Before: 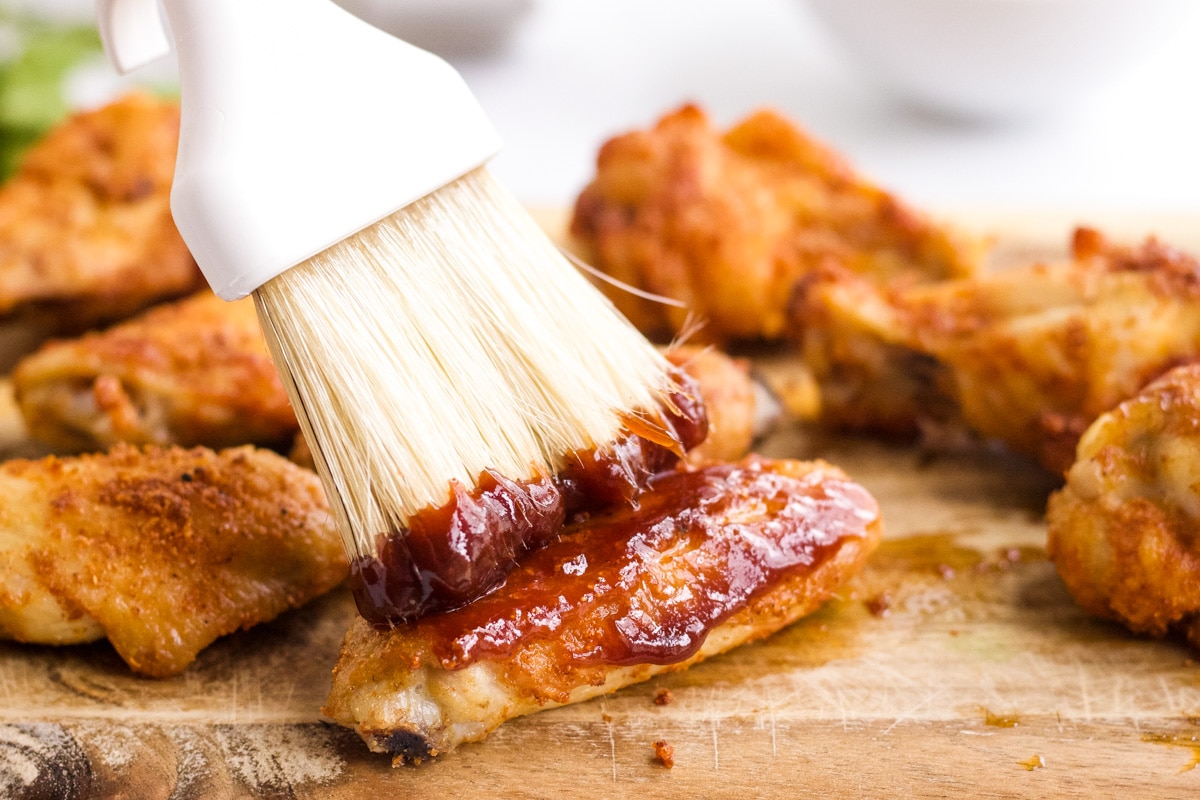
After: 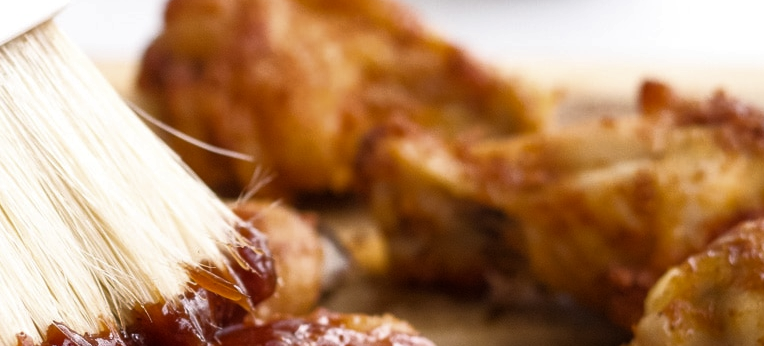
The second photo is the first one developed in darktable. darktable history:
crop: left 36.005%, top 18.293%, right 0.31%, bottom 38.444%
rgb curve: curves: ch0 [(0, 0) (0.415, 0.237) (1, 1)]
